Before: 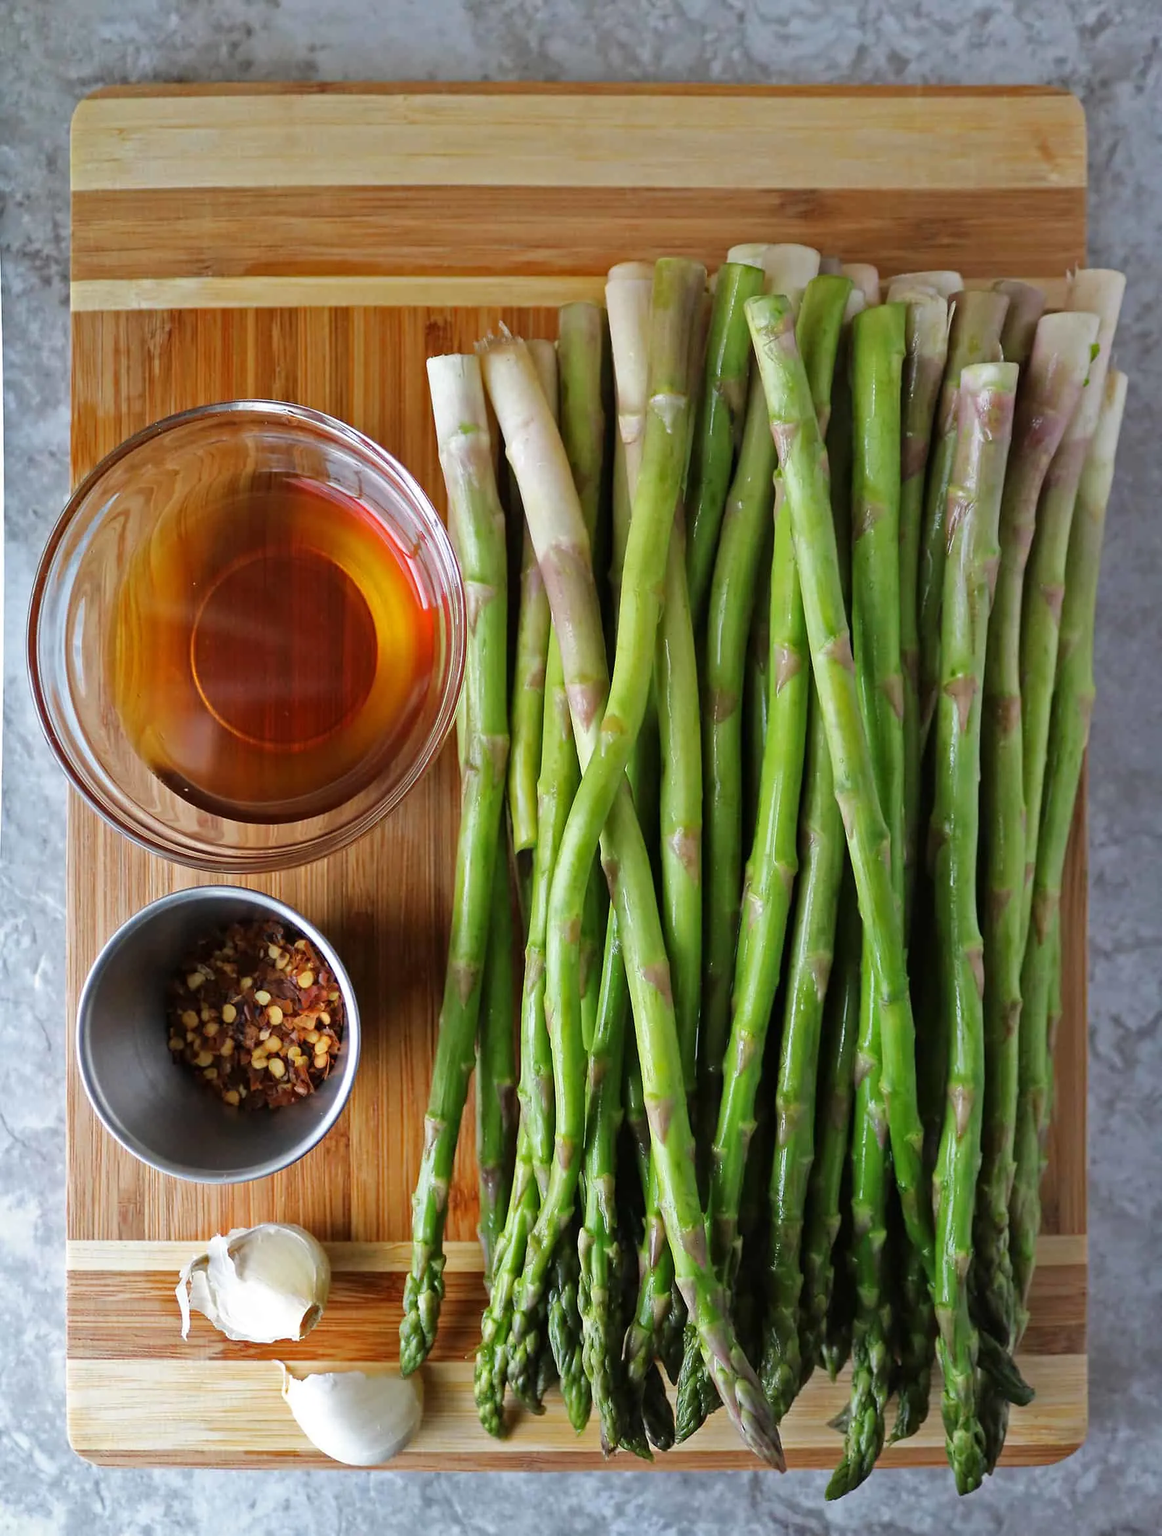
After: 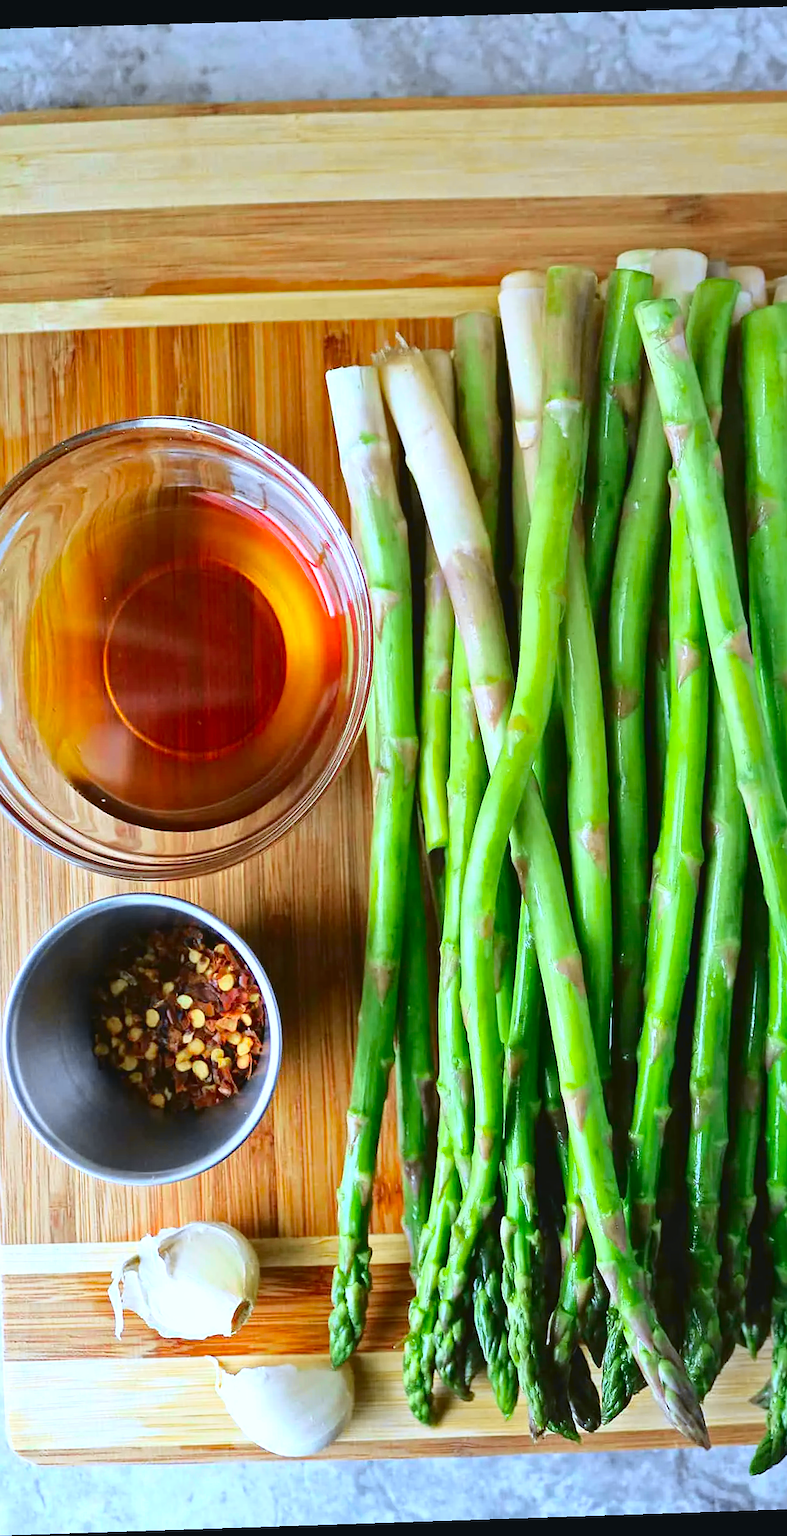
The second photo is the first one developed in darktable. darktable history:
color balance: output saturation 120%
rotate and perspective: rotation -1.77°, lens shift (horizontal) 0.004, automatic cropping off
exposure: black level correction 0, exposure 0.5 EV, compensate exposure bias true, compensate highlight preservation false
crop and rotate: left 8.786%, right 24.548%
white balance: red 0.924, blue 1.095
sharpen: radius 1.272, amount 0.305, threshold 0
tone curve: curves: ch0 [(0, 0.039) (0.104, 0.103) (0.273, 0.267) (0.448, 0.487) (0.704, 0.761) (0.886, 0.922) (0.994, 0.971)]; ch1 [(0, 0) (0.335, 0.298) (0.446, 0.413) (0.485, 0.487) (0.515, 0.503) (0.566, 0.563) (0.641, 0.655) (1, 1)]; ch2 [(0, 0) (0.314, 0.301) (0.421, 0.411) (0.502, 0.494) (0.528, 0.54) (0.557, 0.559) (0.612, 0.62) (0.722, 0.686) (1, 1)], color space Lab, independent channels, preserve colors none
